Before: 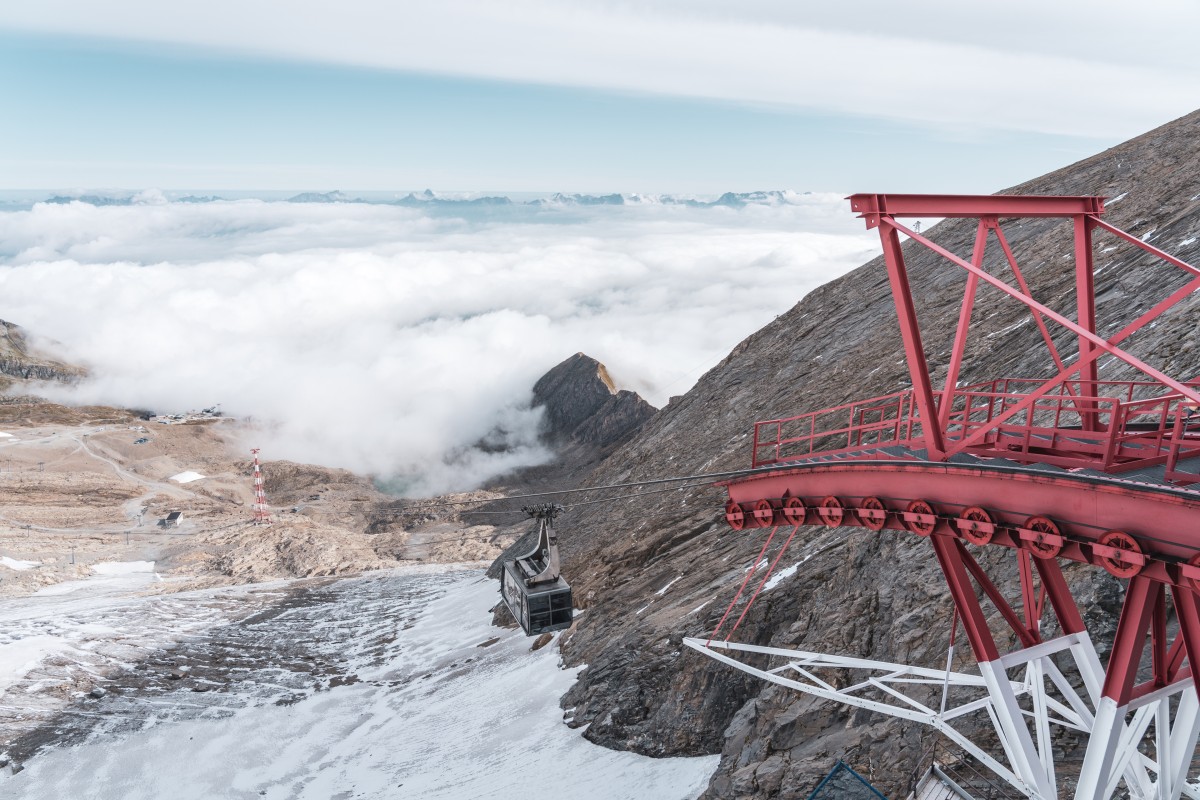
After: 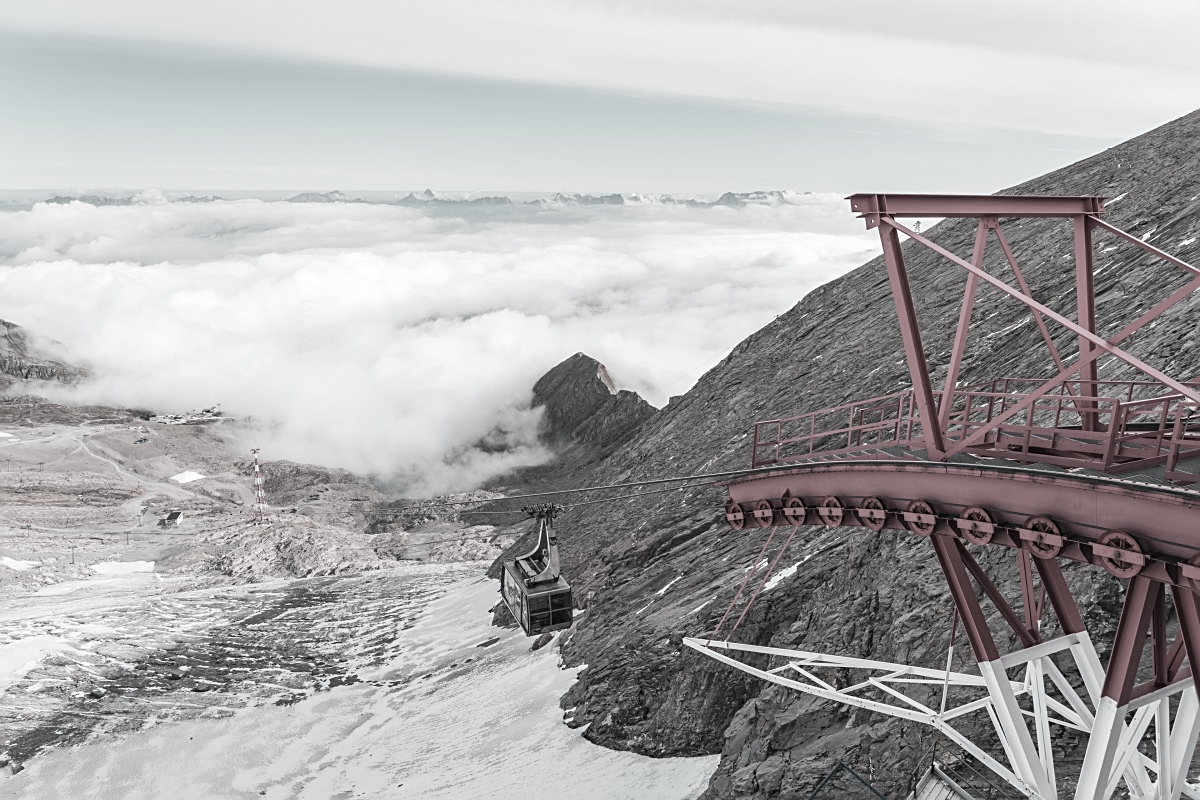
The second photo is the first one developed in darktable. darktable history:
color contrast: green-magenta contrast 0.3, blue-yellow contrast 0.15
sharpen: on, module defaults
